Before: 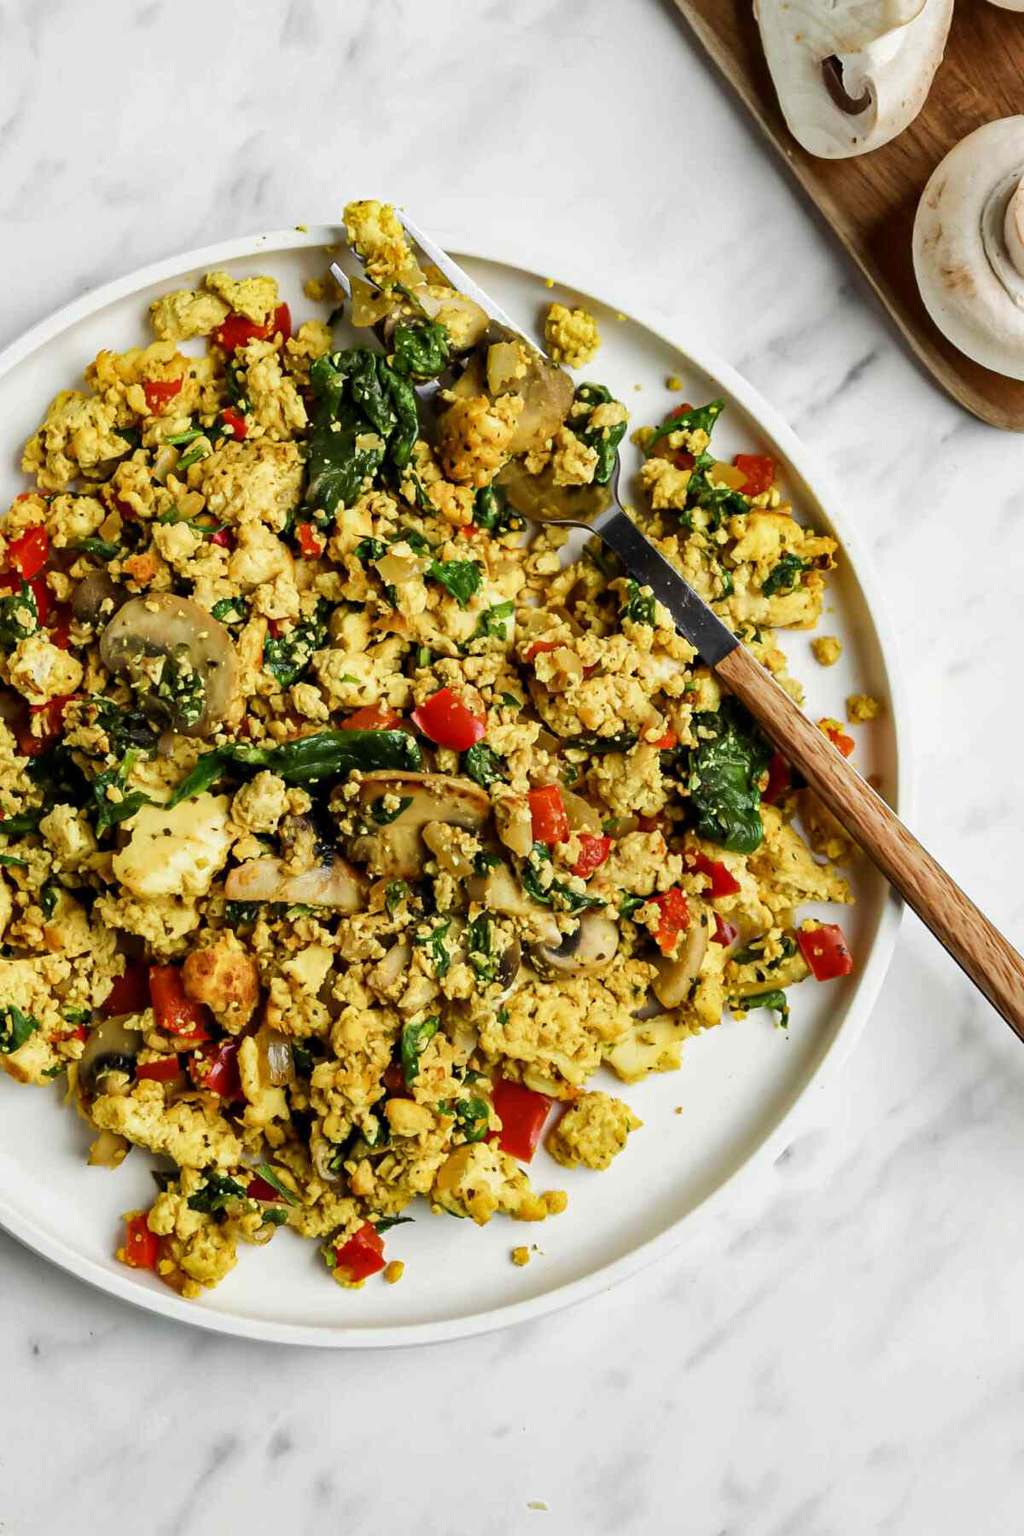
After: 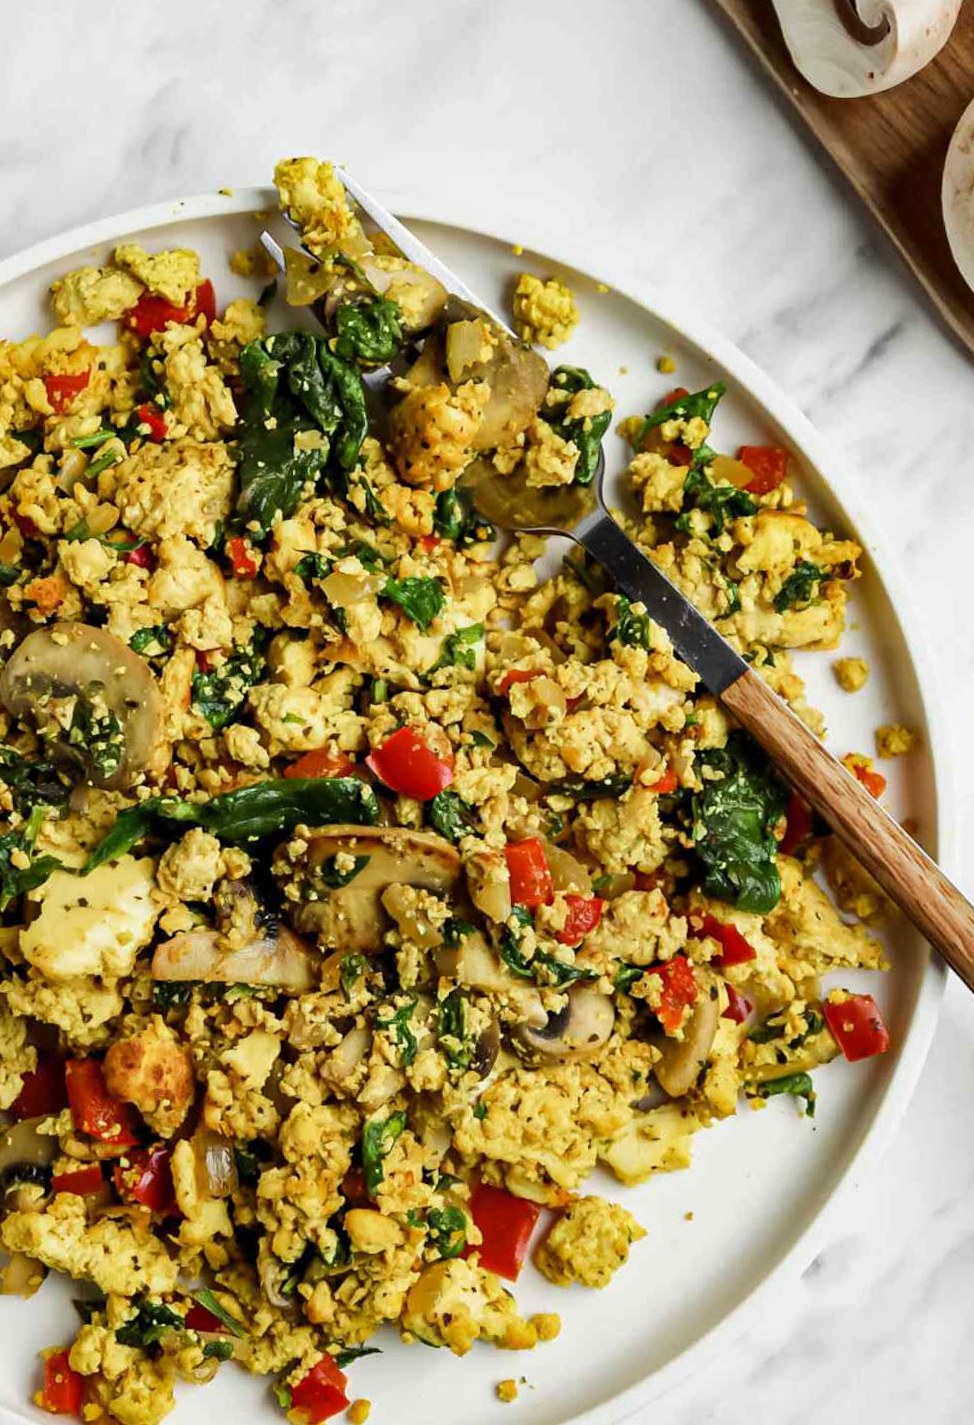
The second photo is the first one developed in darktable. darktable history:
rotate and perspective: rotation -1.17°, automatic cropping off
crop and rotate: left 10.77%, top 5.1%, right 10.41%, bottom 16.76%
